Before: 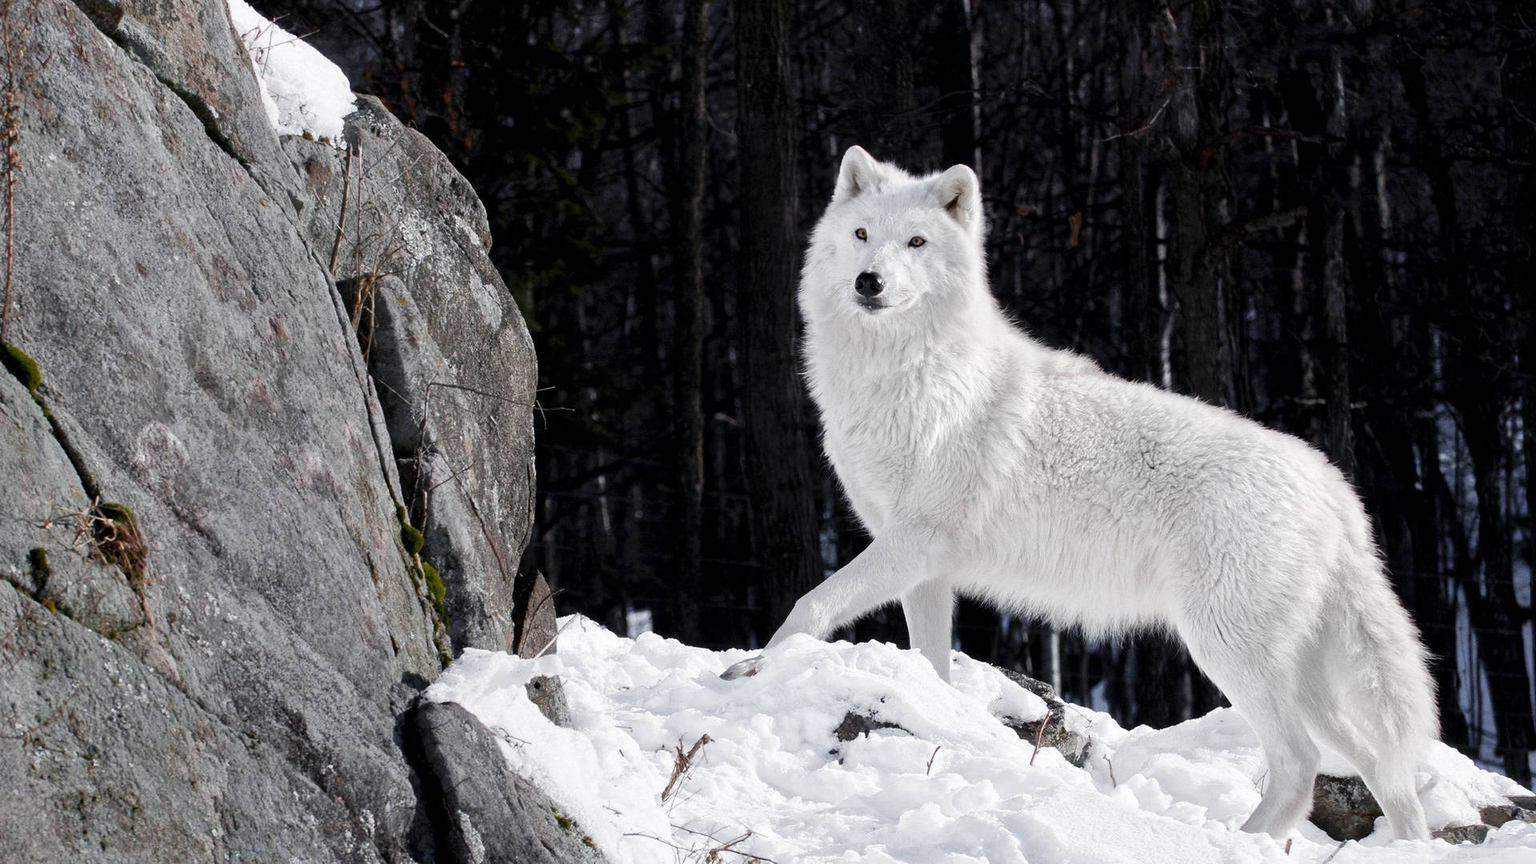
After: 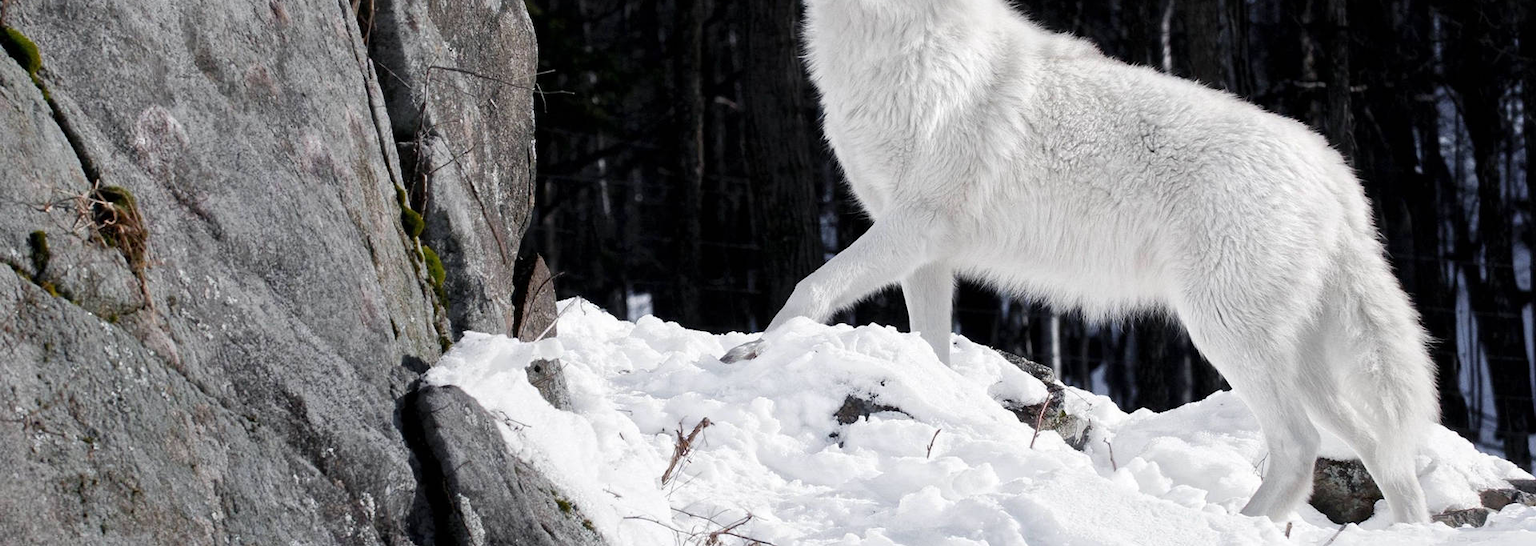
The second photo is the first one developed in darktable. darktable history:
crop and rotate: top 36.748%
